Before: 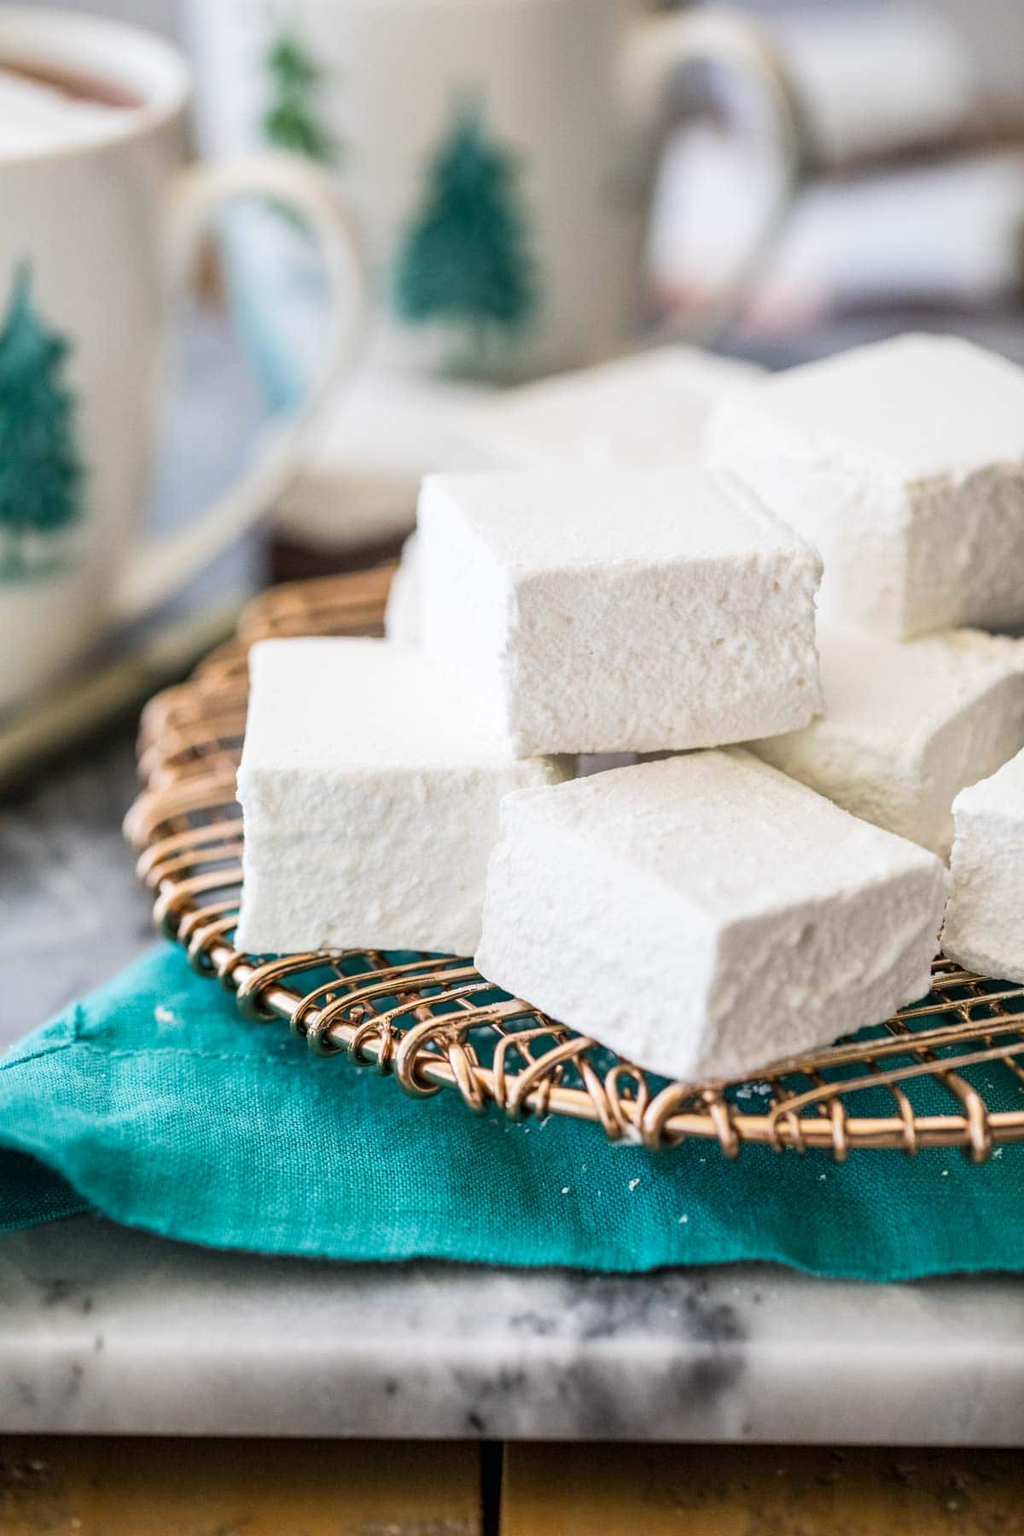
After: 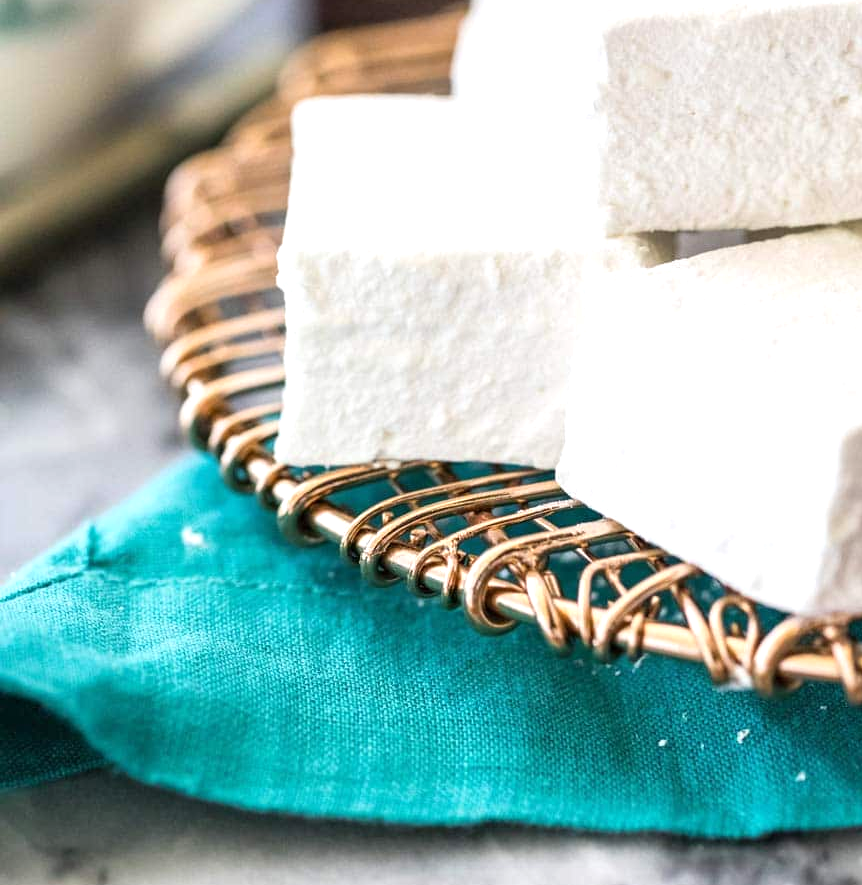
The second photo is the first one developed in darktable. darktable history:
crop: top 36.273%, right 28.092%, bottom 14.506%
exposure: exposure 0.406 EV, compensate highlight preservation false
